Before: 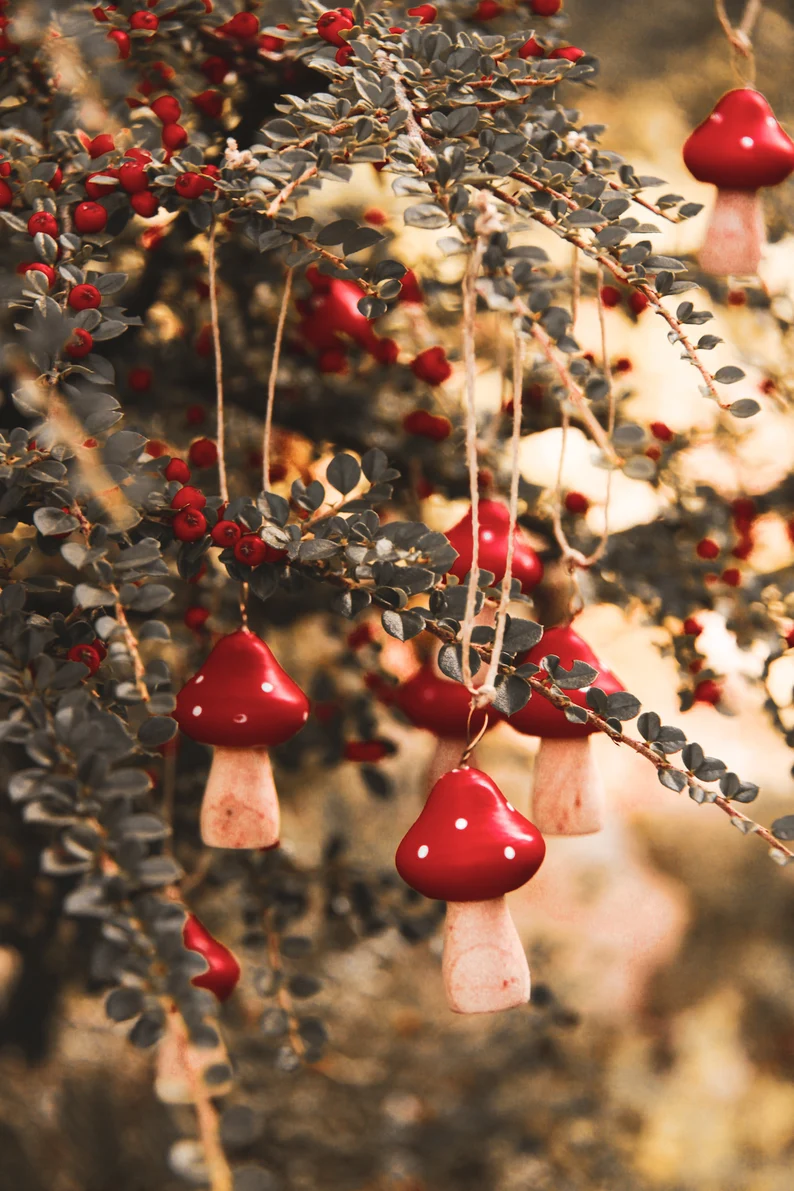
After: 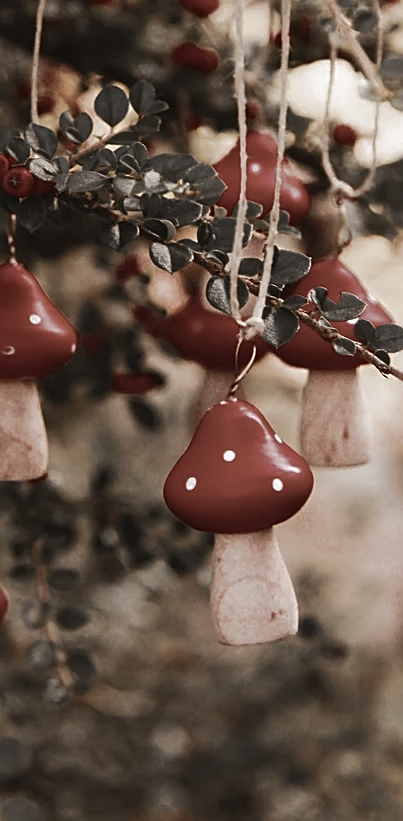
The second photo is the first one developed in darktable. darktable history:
crop and rotate: left 29.346%, top 31.024%, right 19.83%
sharpen: on, module defaults
contrast brightness saturation: brightness -0.253, saturation 0.198
shadows and highlights: on, module defaults
color correction: highlights b* -0.049, saturation 0.349
